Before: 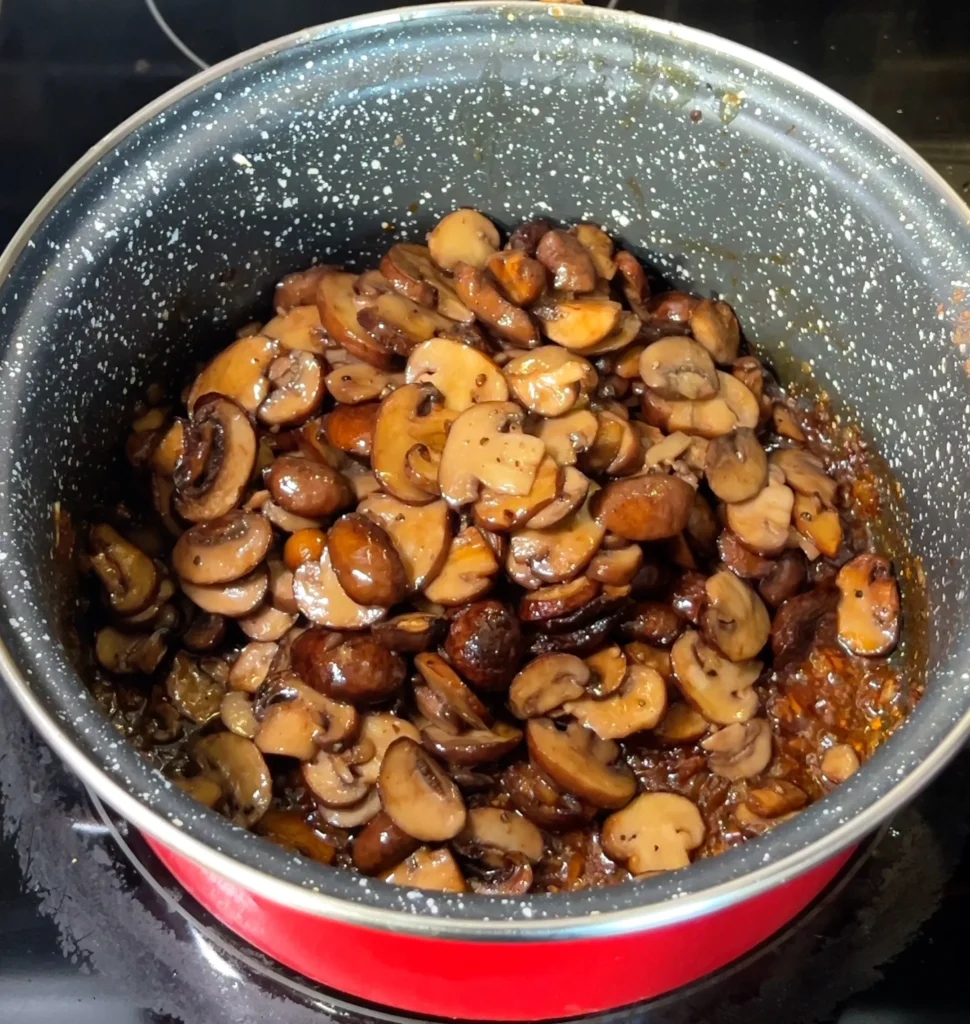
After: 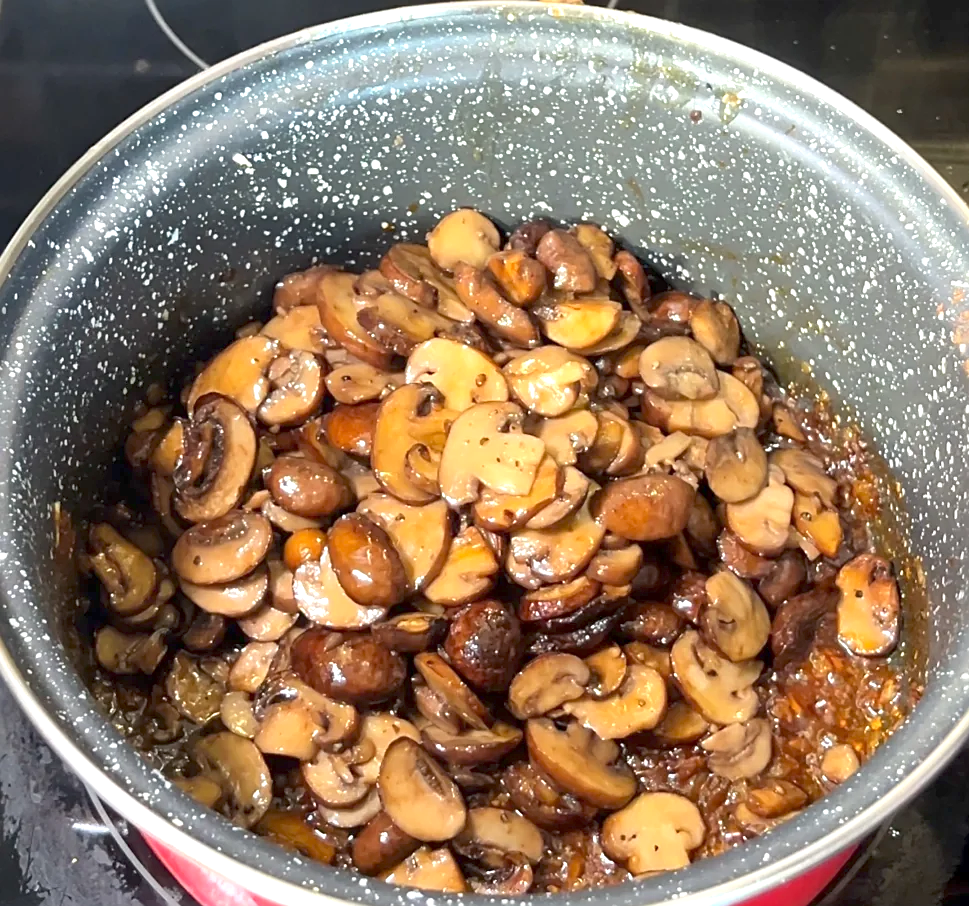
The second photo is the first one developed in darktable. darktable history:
exposure: black level correction 0.001, exposure 0.5 EV, compensate exposure bias true, compensate highlight preservation false
crop and rotate: top 0%, bottom 11.49%
sharpen: on, module defaults
